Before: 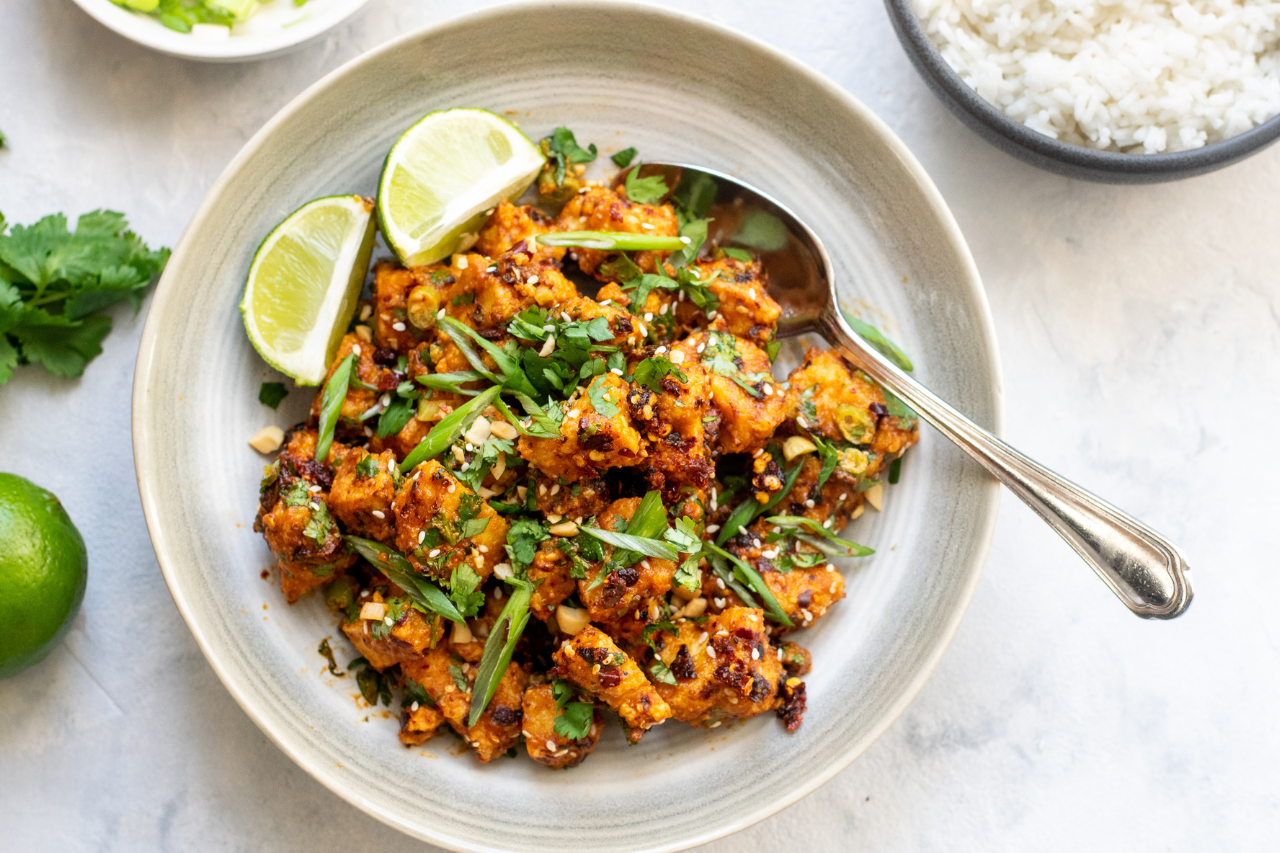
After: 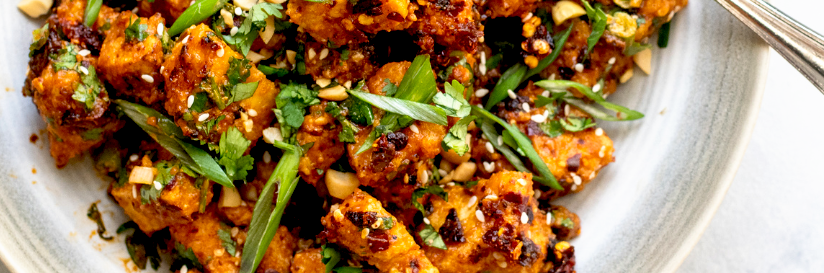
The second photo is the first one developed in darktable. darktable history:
shadows and highlights: shadows 20.55, highlights -20.99, soften with gaussian
base curve: curves: ch0 [(0.017, 0) (0.425, 0.441) (0.844, 0.933) (1, 1)], preserve colors none
crop: left 18.091%, top 51.13%, right 17.525%, bottom 16.85%
